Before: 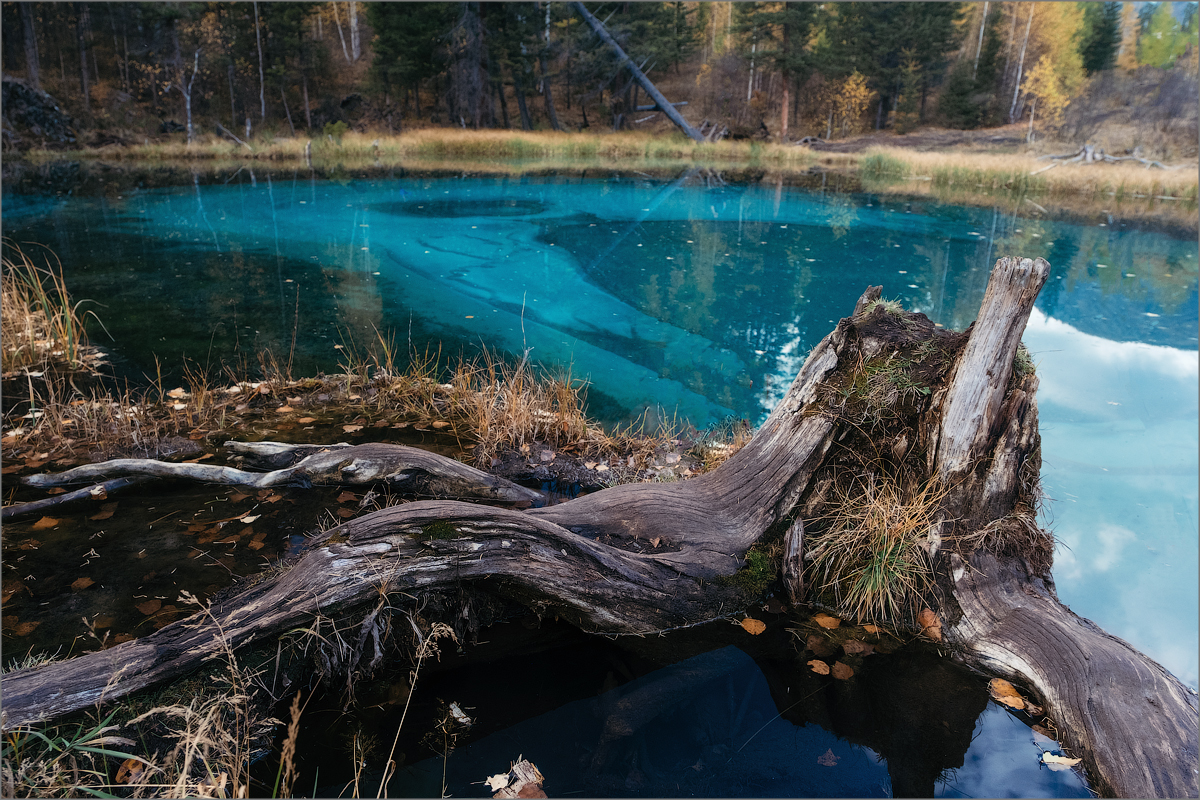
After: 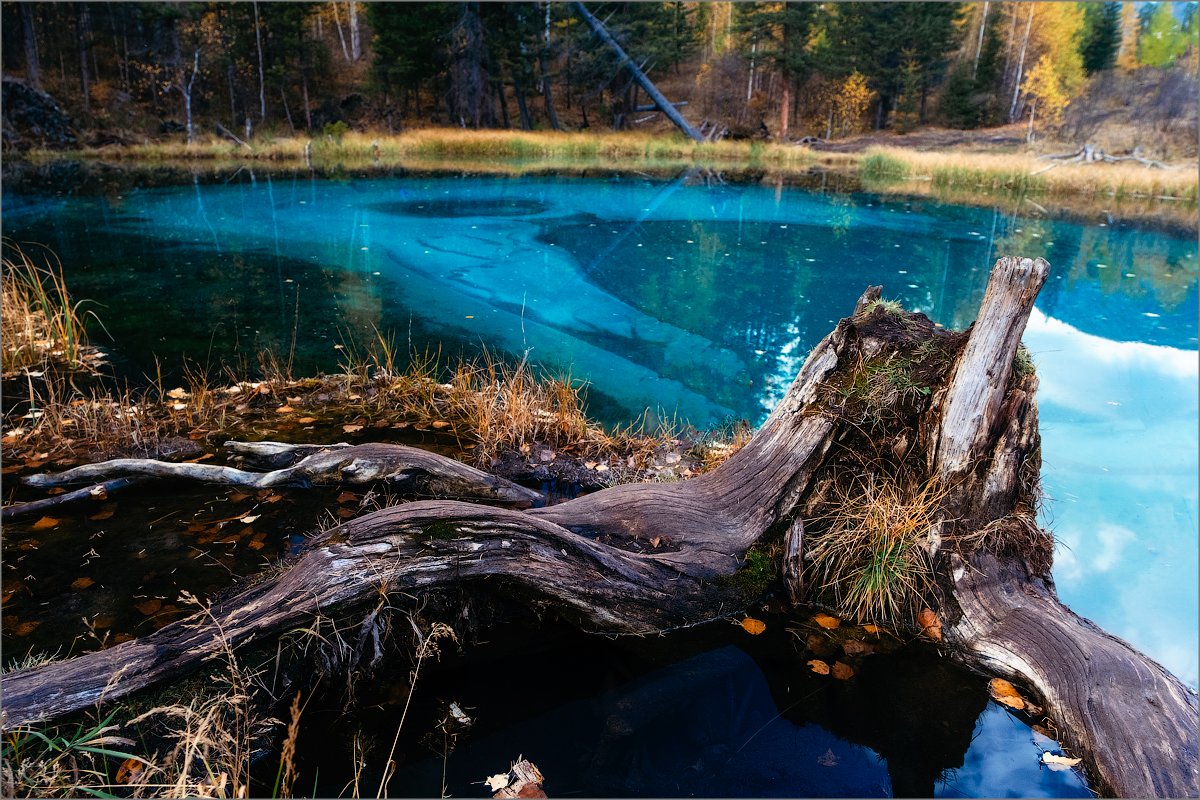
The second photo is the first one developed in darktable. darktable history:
color correction: highlights b* -0.002, saturation 1.27
tone curve: curves: ch0 [(0, 0) (0.003, 0.001) (0.011, 0.005) (0.025, 0.011) (0.044, 0.02) (0.069, 0.031) (0.1, 0.045) (0.136, 0.077) (0.177, 0.124) (0.224, 0.181) (0.277, 0.245) (0.335, 0.316) (0.399, 0.393) (0.468, 0.477) (0.543, 0.568) (0.623, 0.666) (0.709, 0.771) (0.801, 0.871) (0.898, 0.965) (1, 1)], preserve colors none
